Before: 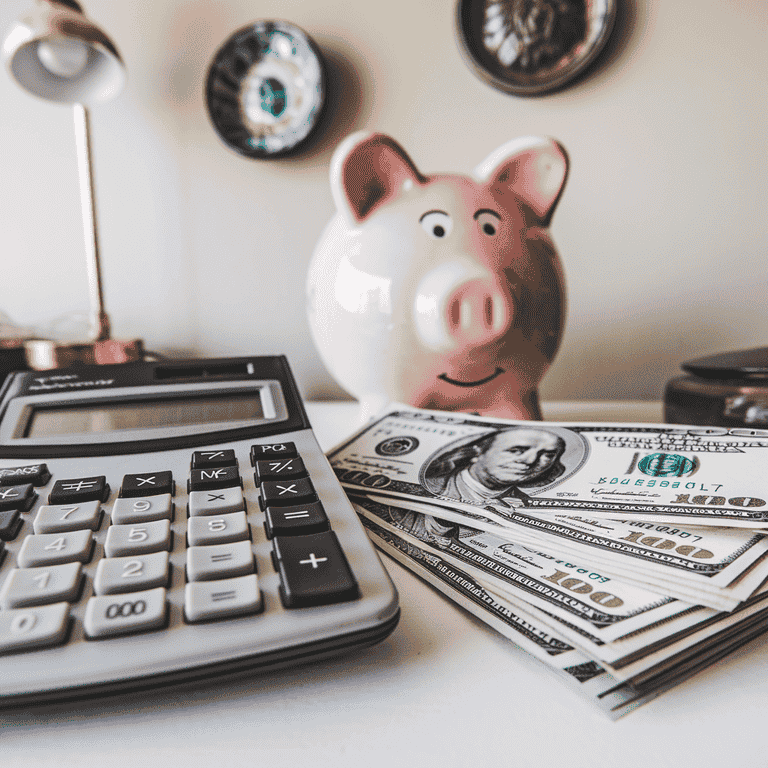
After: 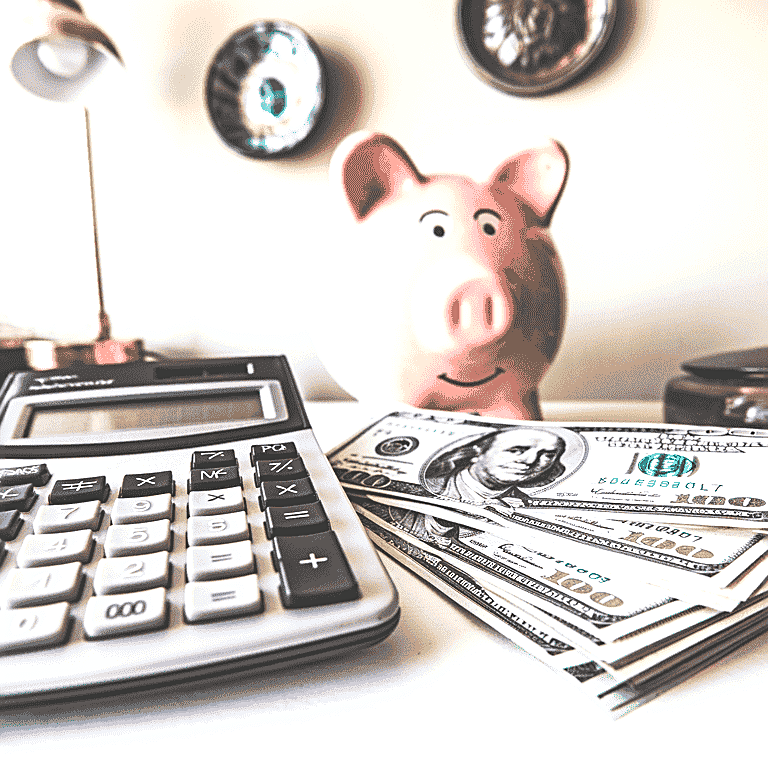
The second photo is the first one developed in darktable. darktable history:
exposure: black level correction -0.006, exposure 1 EV, compensate highlight preservation false
sharpen: on, module defaults
